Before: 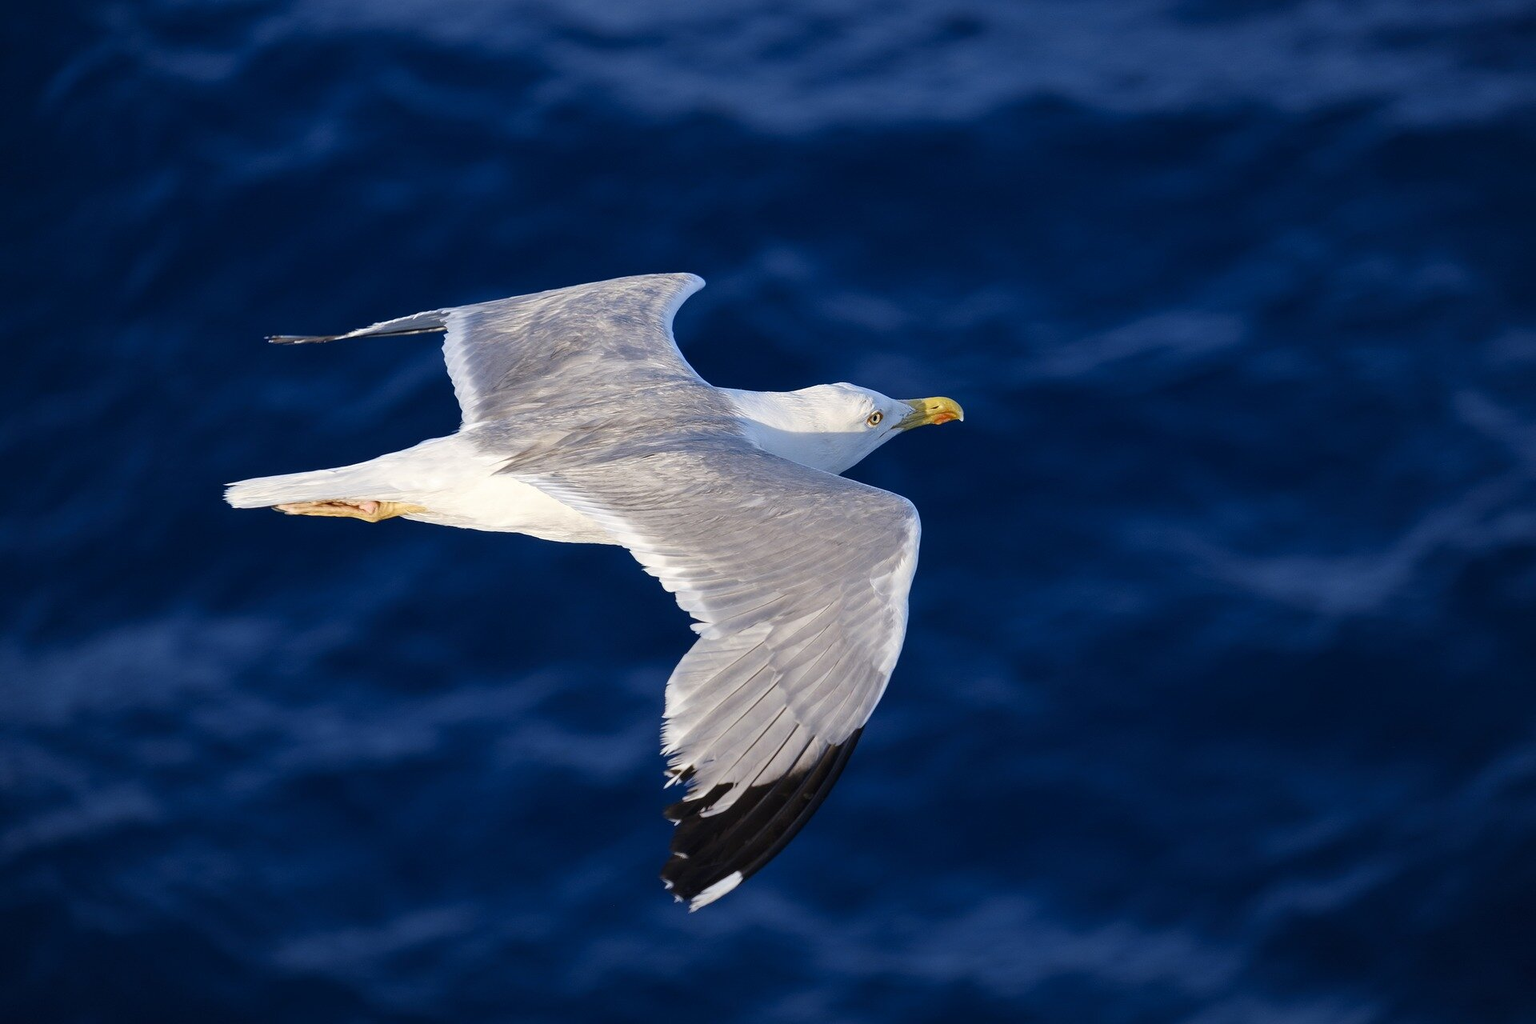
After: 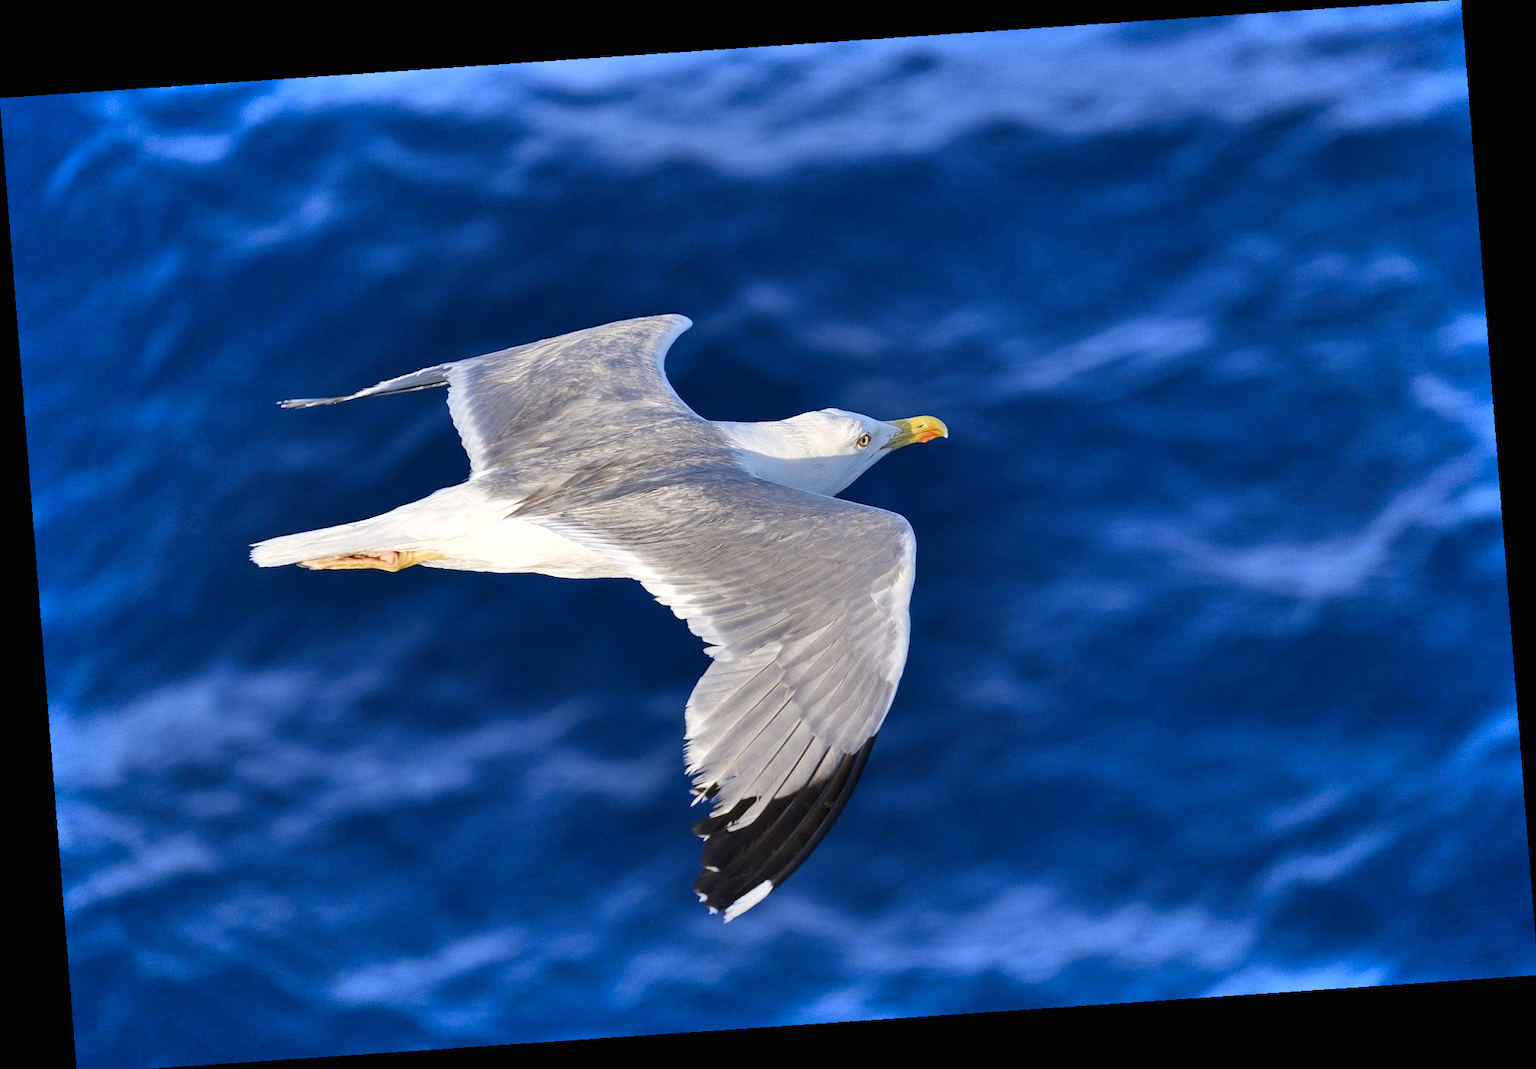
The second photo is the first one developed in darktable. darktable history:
shadows and highlights: shadows 80.73, white point adjustment -9.07, highlights -61.46, soften with gaussian
rotate and perspective: rotation -4.2°, shear 0.006, automatic cropping off
crop: top 0.05%, bottom 0.098%
exposure: black level correction 0, exposure 0.5 EV, compensate highlight preservation false
